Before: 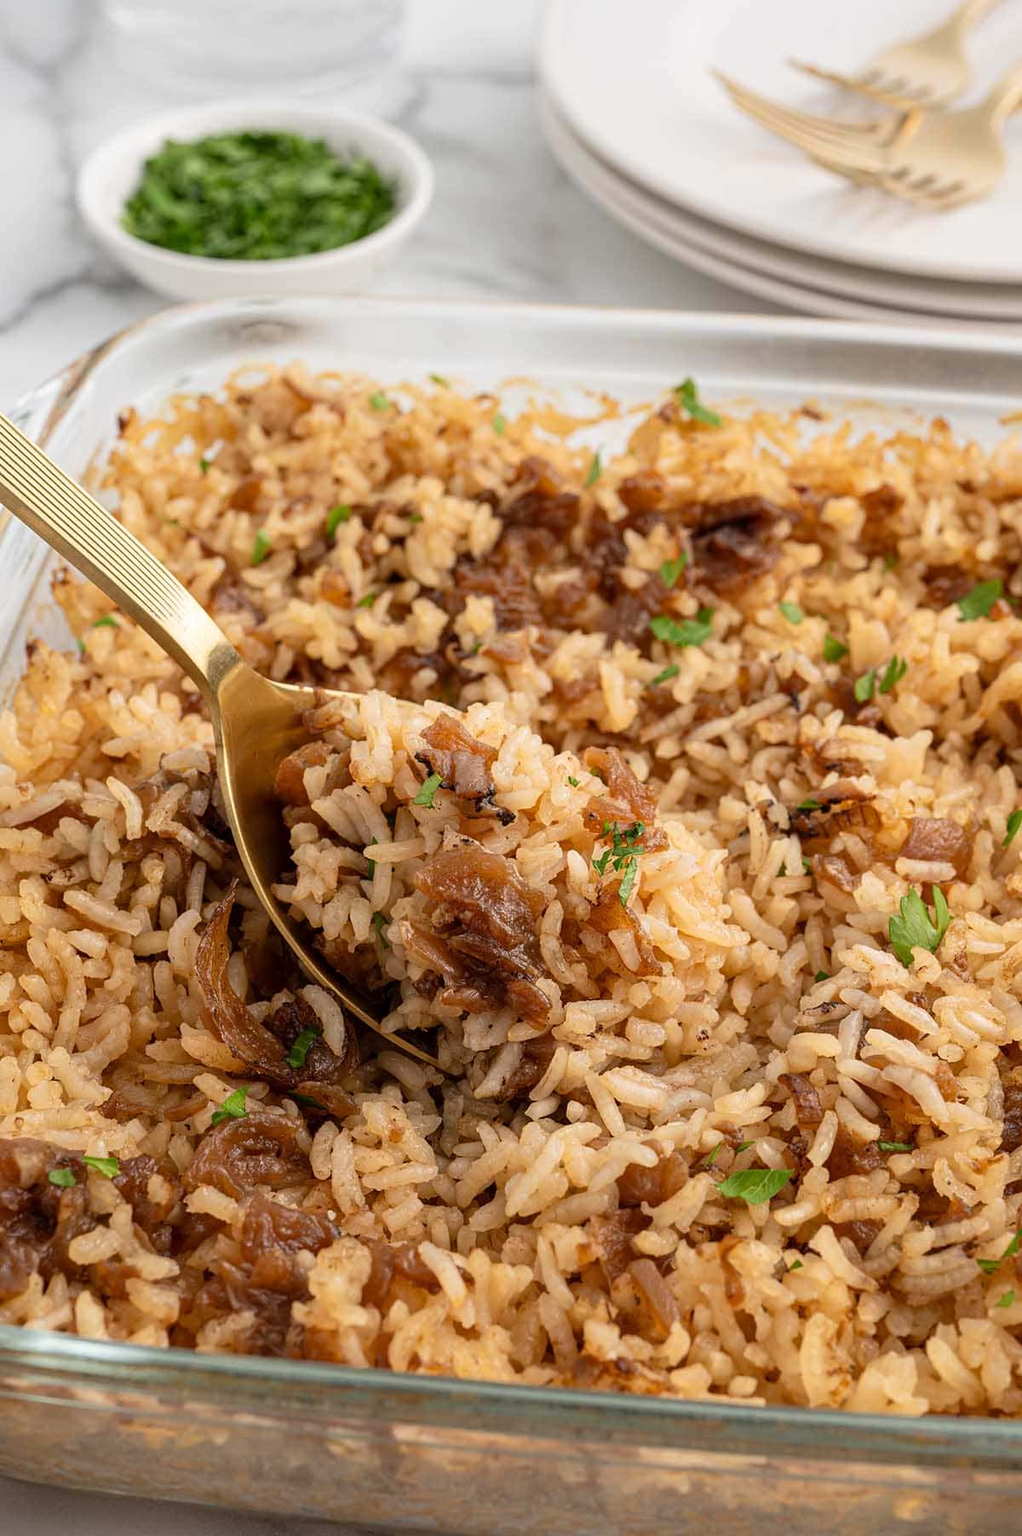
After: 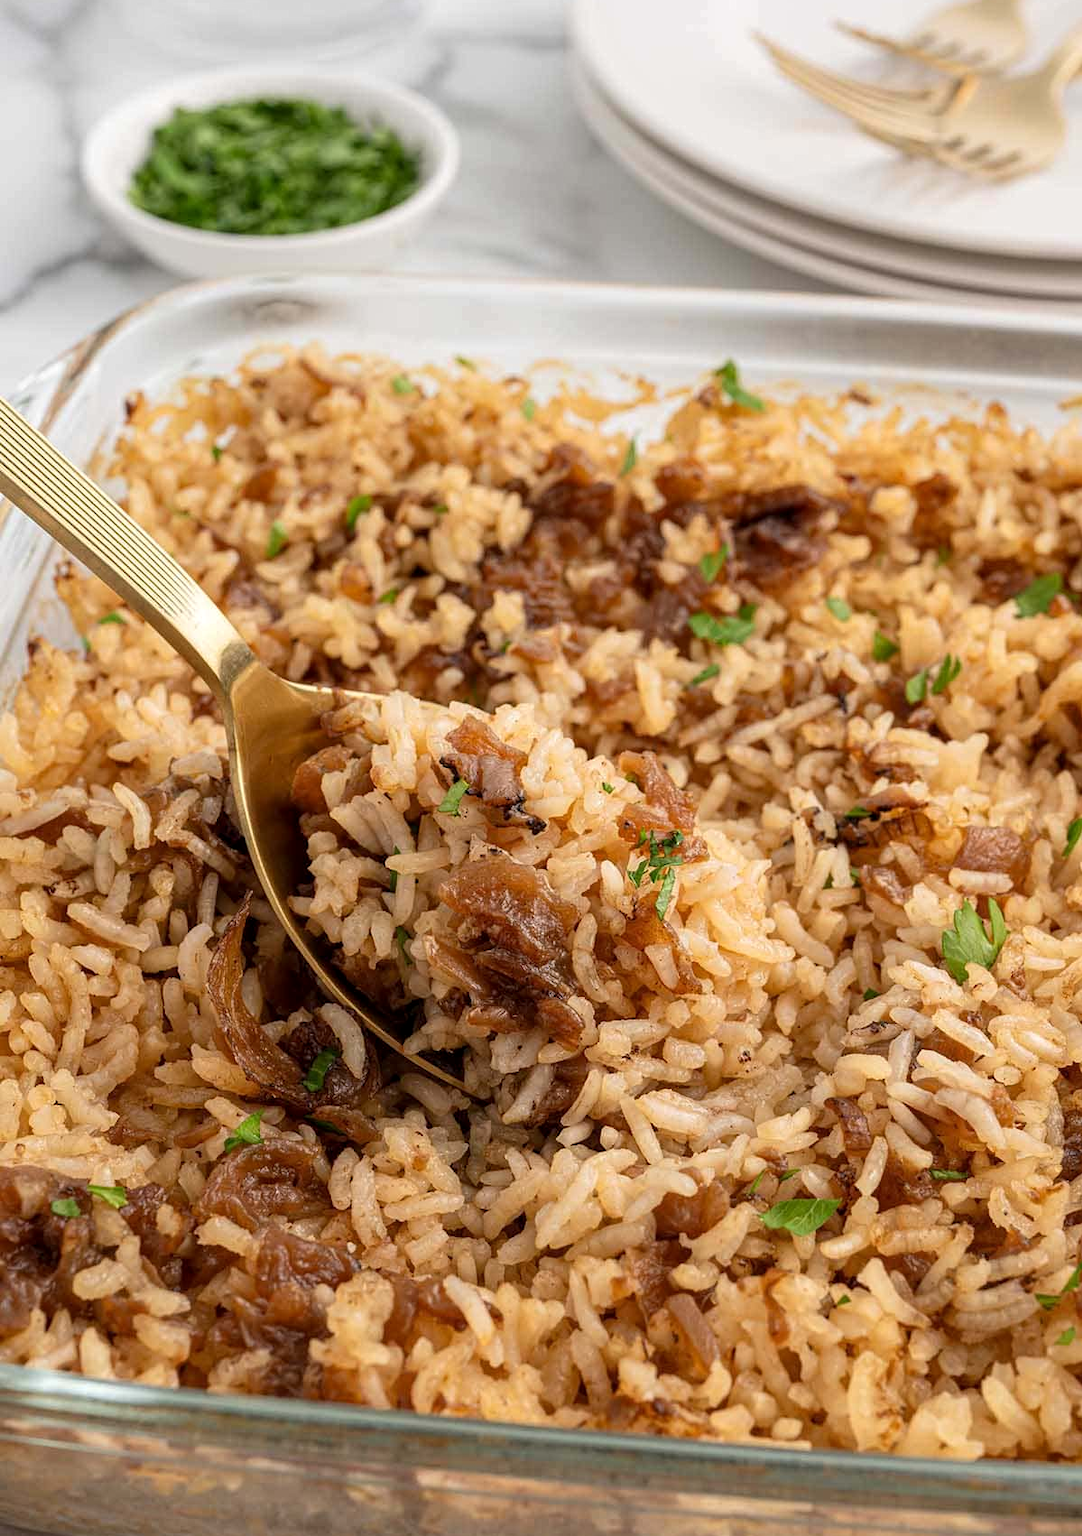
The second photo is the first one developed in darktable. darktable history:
crop and rotate: top 2.55%, bottom 3.086%
local contrast: highlights 100%, shadows 98%, detail 119%, midtone range 0.2
